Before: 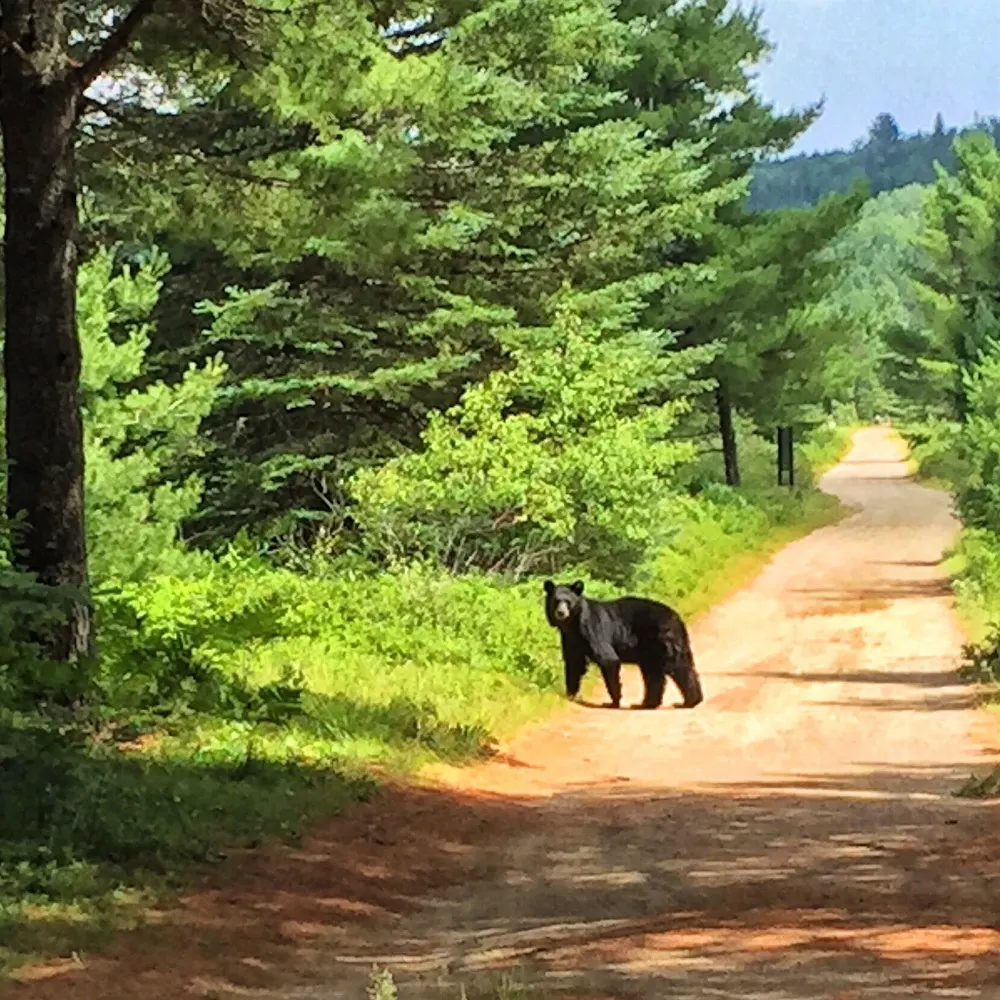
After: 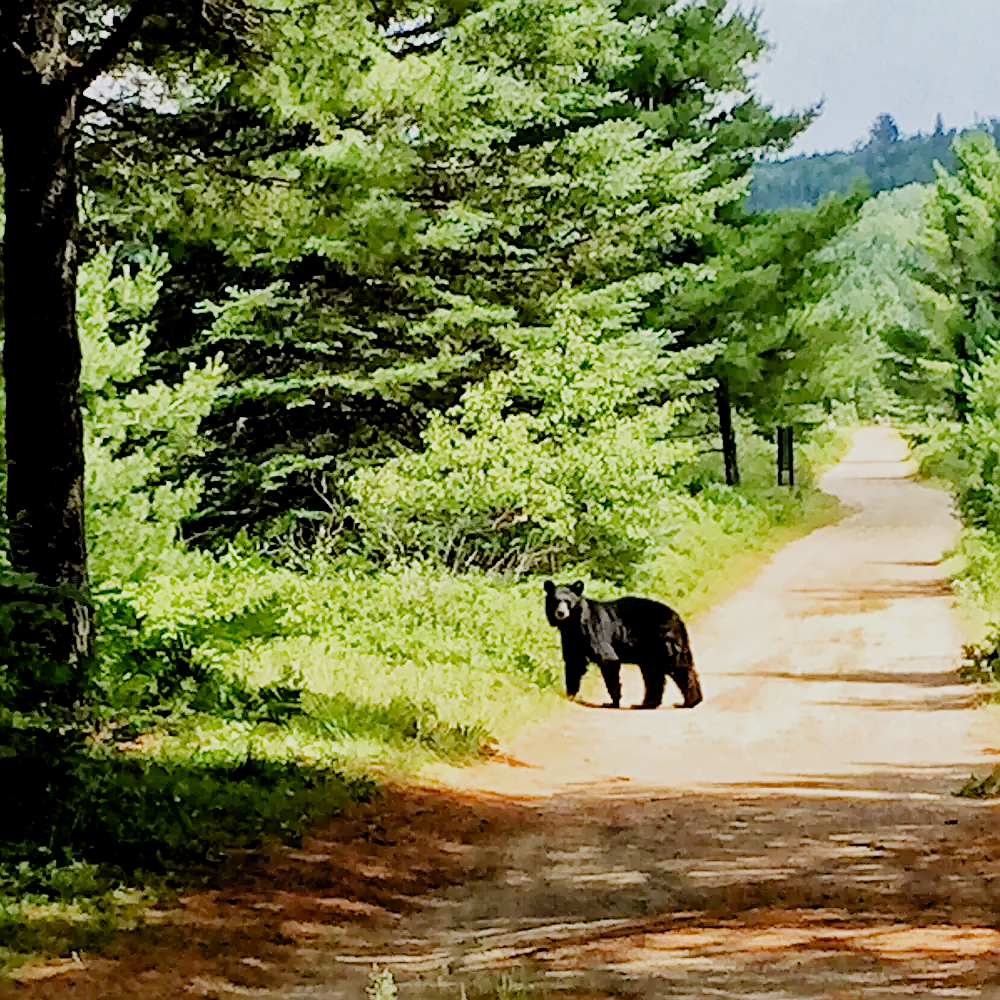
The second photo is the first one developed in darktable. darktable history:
sharpen: on, module defaults
tone equalizer: -8 EV -0.395 EV, -7 EV -0.355 EV, -6 EV -0.329 EV, -5 EV -0.188 EV, -3 EV 0.224 EV, -2 EV 0.338 EV, -1 EV 0.373 EV, +0 EV 0.391 EV
filmic rgb: black relative exposure -4.08 EV, white relative exposure 5.1 EV, hardness 2.07, contrast 1.174, preserve chrominance no, color science v4 (2020), iterations of high-quality reconstruction 0, contrast in shadows soft, contrast in highlights soft
